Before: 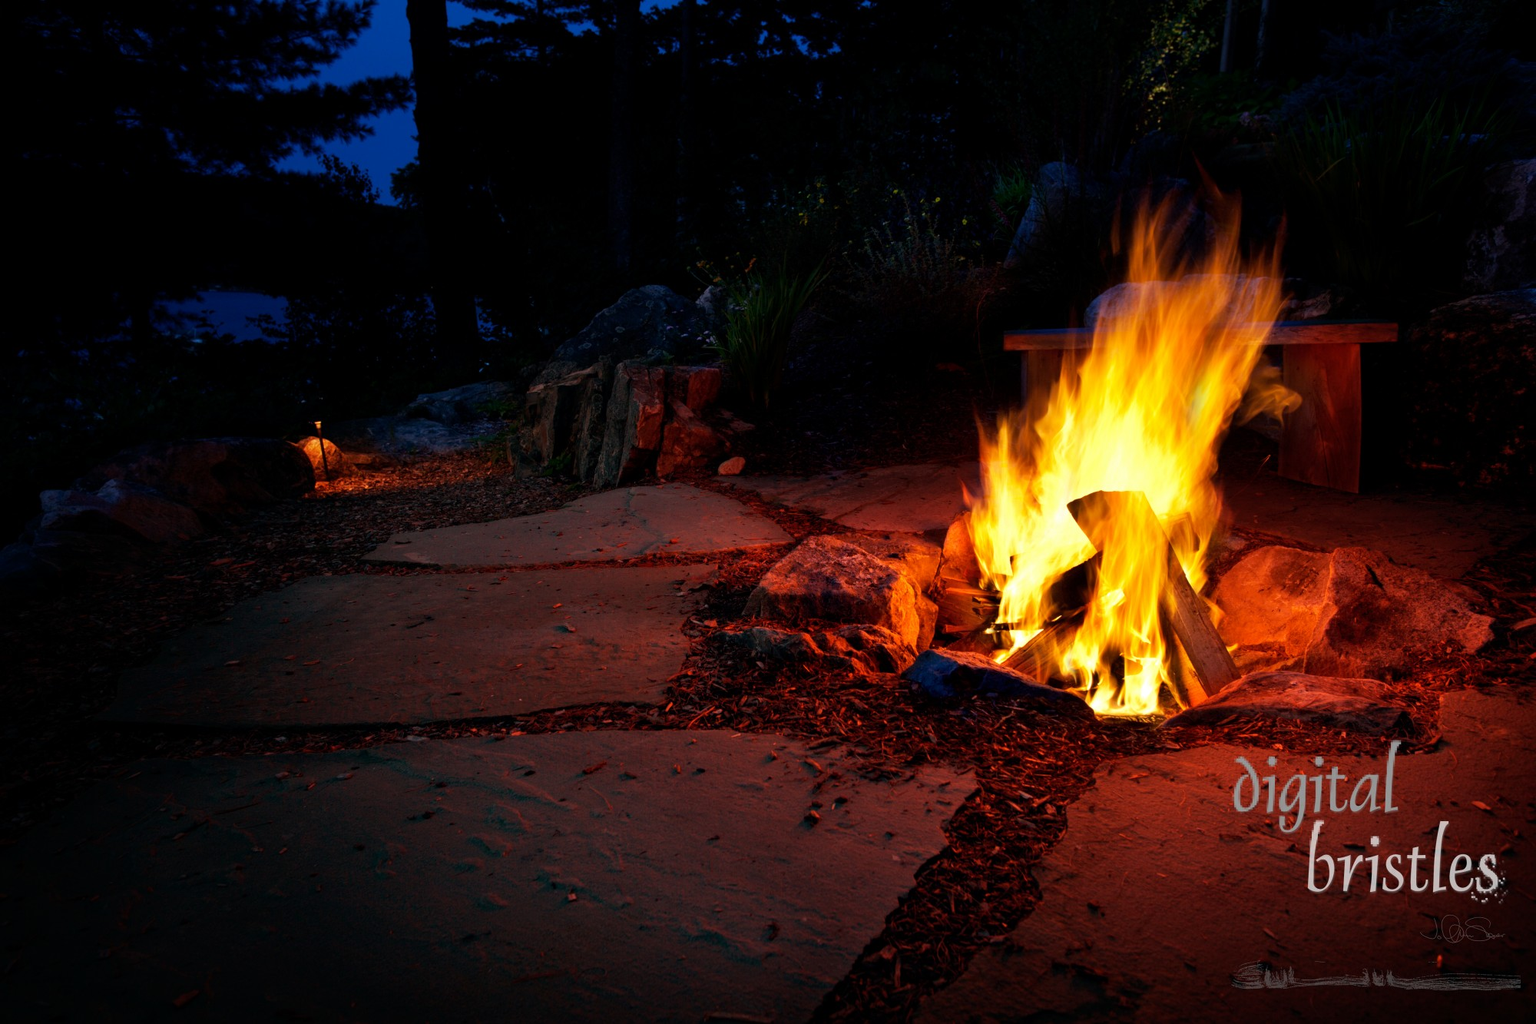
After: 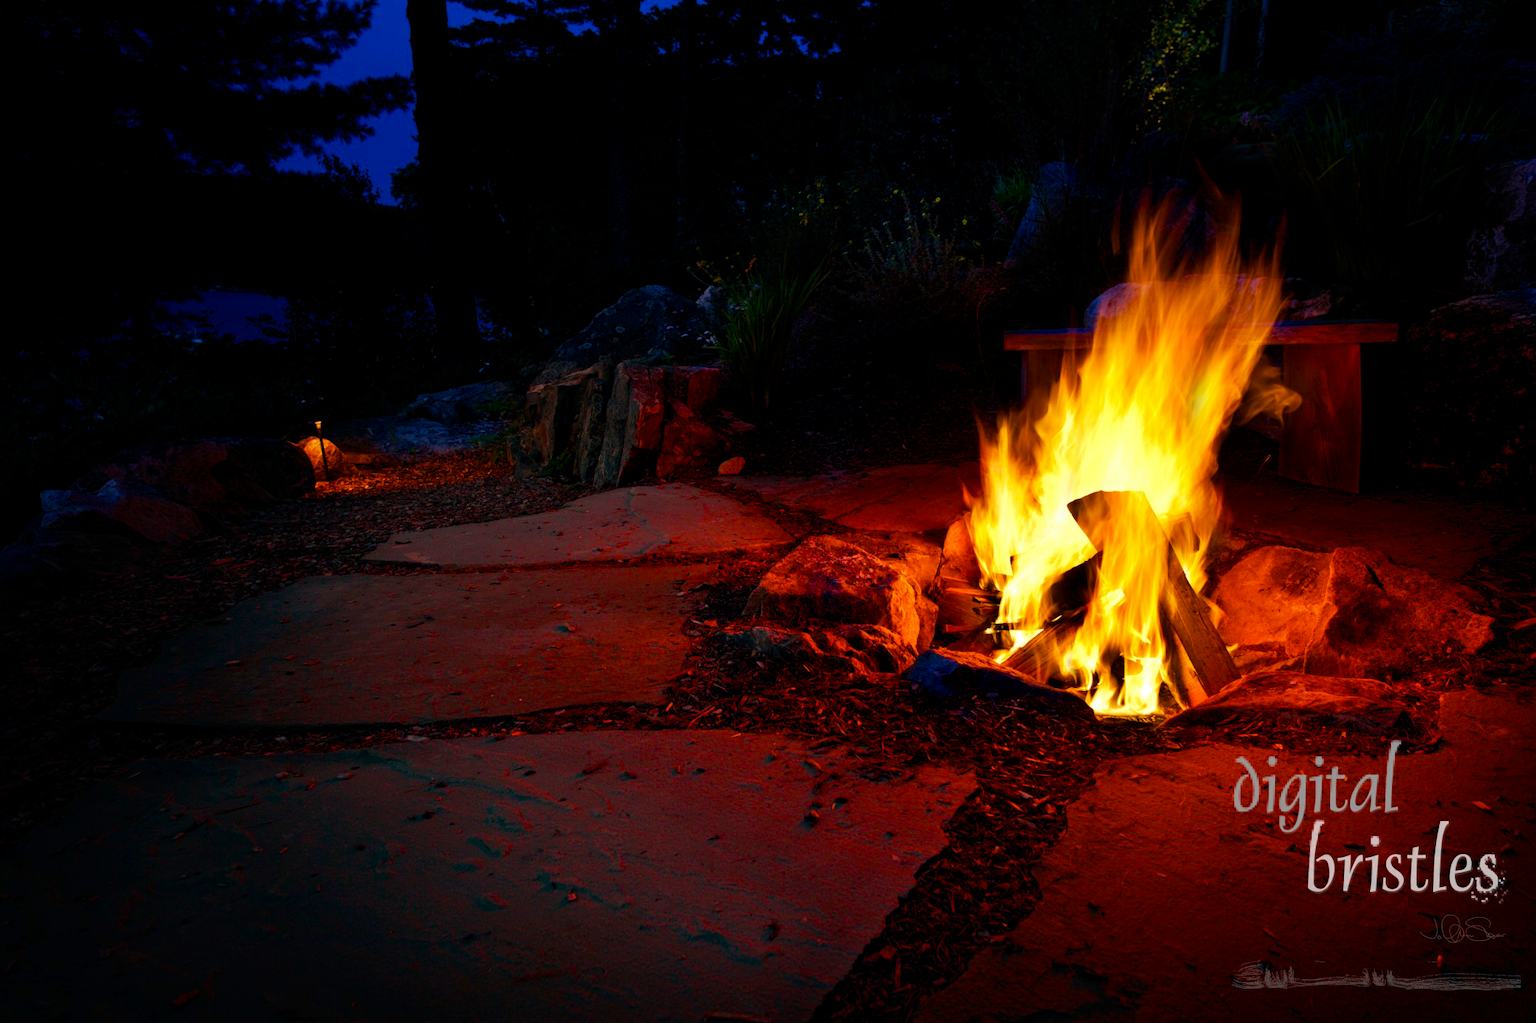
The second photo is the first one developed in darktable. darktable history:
color balance rgb: perceptual saturation grading › global saturation 45.061%, perceptual saturation grading › highlights -50.035%, perceptual saturation grading › shadows 30.543%, global vibrance 20%
